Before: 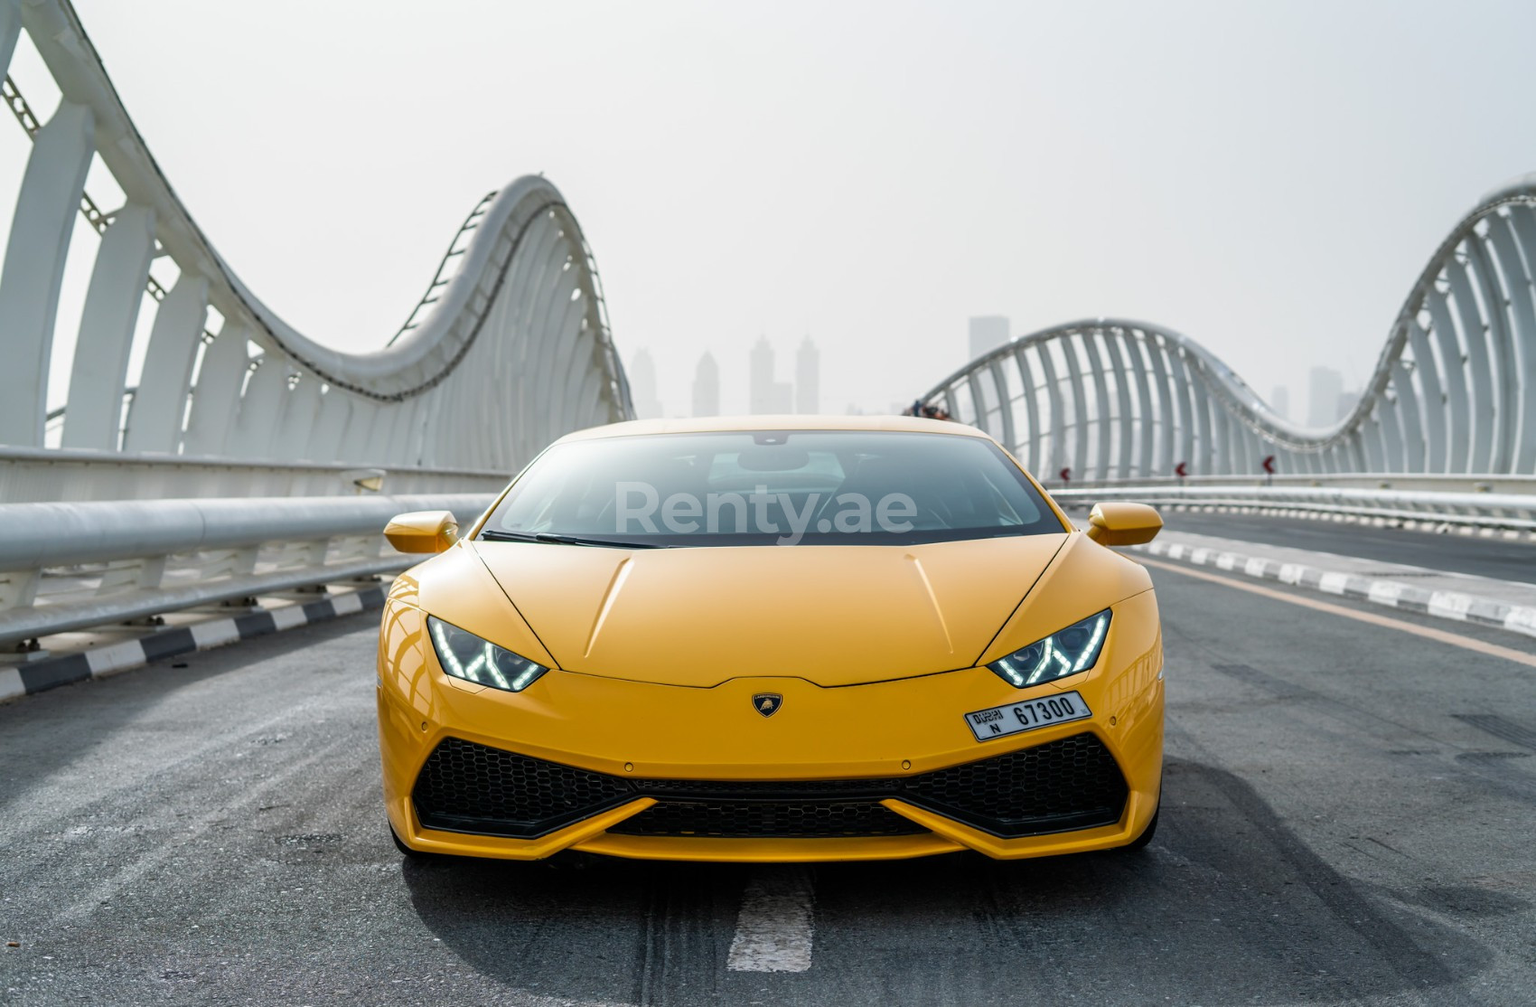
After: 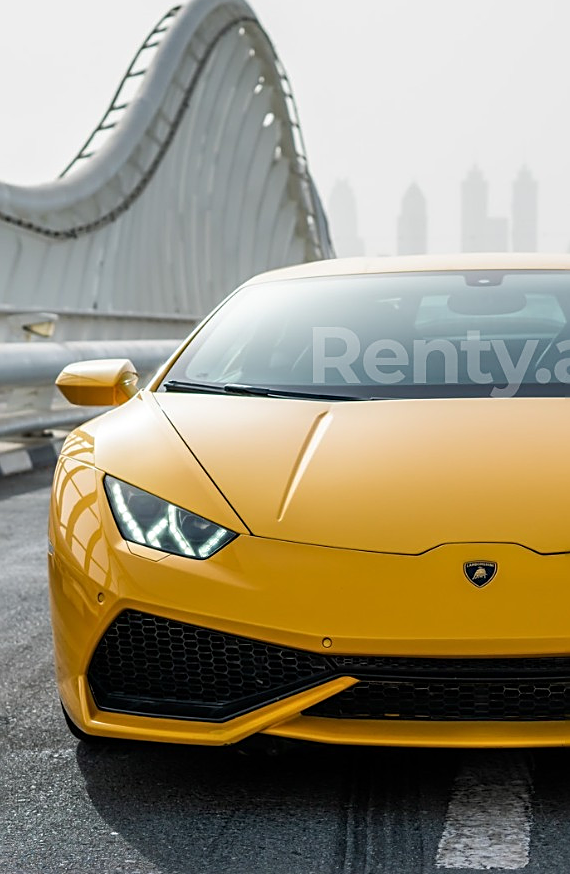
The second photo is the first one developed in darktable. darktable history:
sharpen: on, module defaults
crop and rotate: left 21.77%, top 18.528%, right 44.676%, bottom 2.997%
